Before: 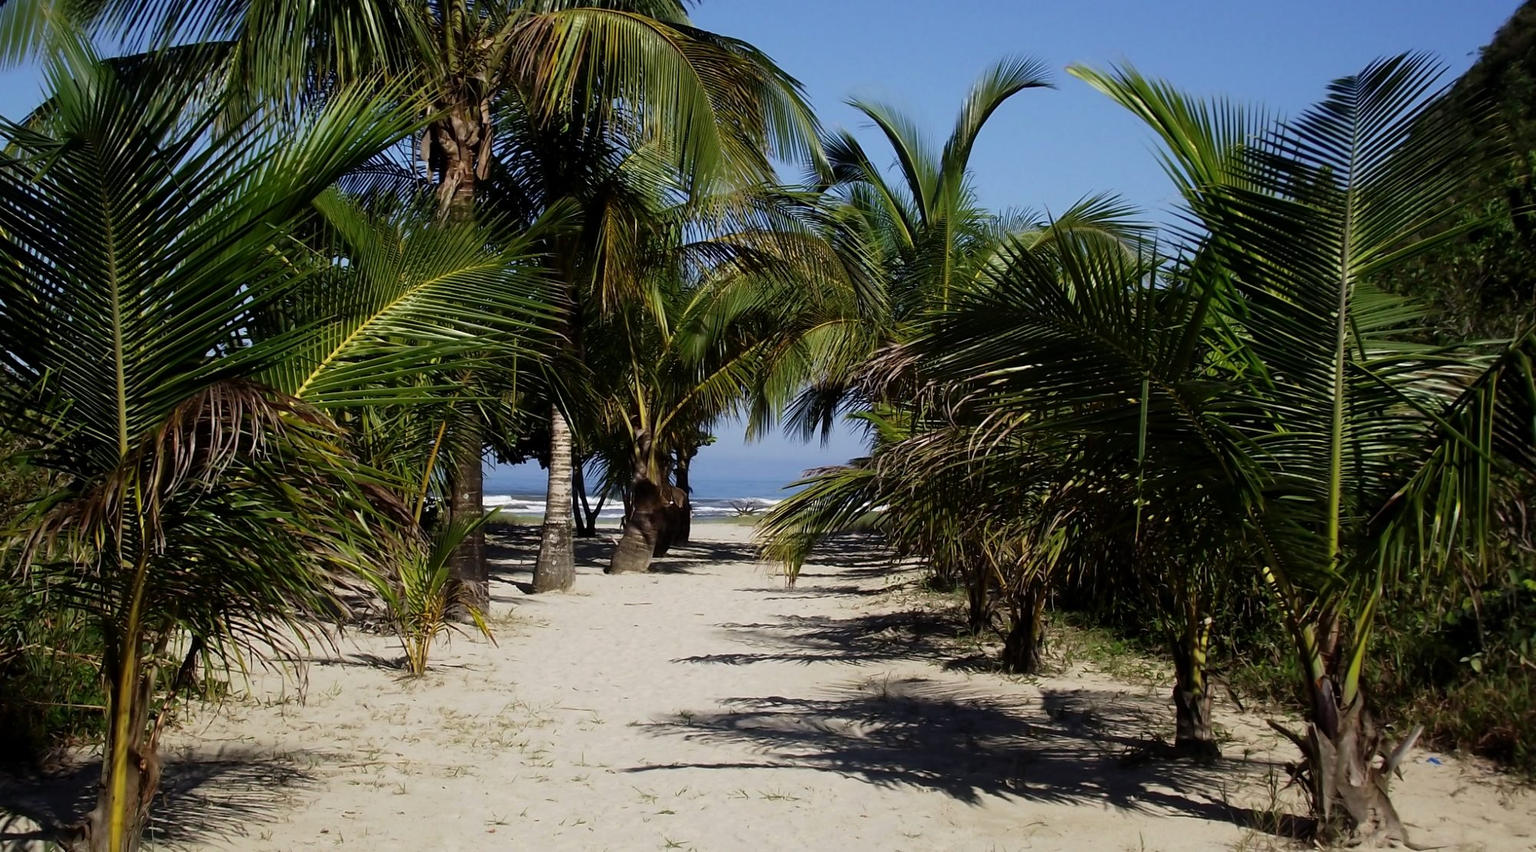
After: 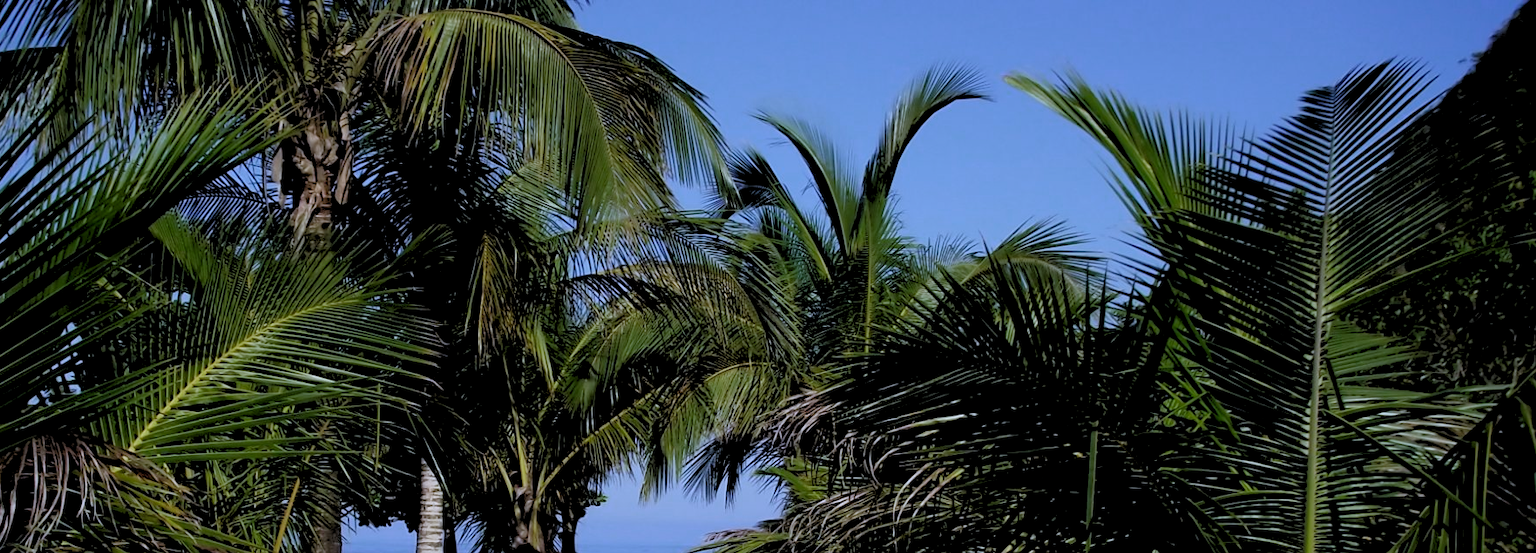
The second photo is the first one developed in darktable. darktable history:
crop and rotate: left 11.812%, bottom 42.776%
rgb levels: preserve colors sum RGB, levels [[0.038, 0.433, 0.934], [0, 0.5, 1], [0, 0.5, 1]]
graduated density: on, module defaults
color calibration: illuminant same as pipeline (D50), x 0.346, y 0.359, temperature 5002.42 K
color zones: curves: ch0 [(0, 0.558) (0.143, 0.548) (0.286, 0.447) (0.429, 0.259) (0.571, 0.5) (0.714, 0.5) (0.857, 0.593) (1, 0.558)]; ch1 [(0, 0.543) (0.01, 0.544) (0.12, 0.492) (0.248, 0.458) (0.5, 0.534) (0.748, 0.5) (0.99, 0.469) (1, 0.543)]; ch2 [(0, 0.507) (0.143, 0.522) (0.286, 0.505) (0.429, 0.5) (0.571, 0.5) (0.714, 0.5) (0.857, 0.5) (1, 0.507)]
white balance: red 0.948, green 1.02, blue 1.176
vignetting: brightness -0.233, saturation 0.141
